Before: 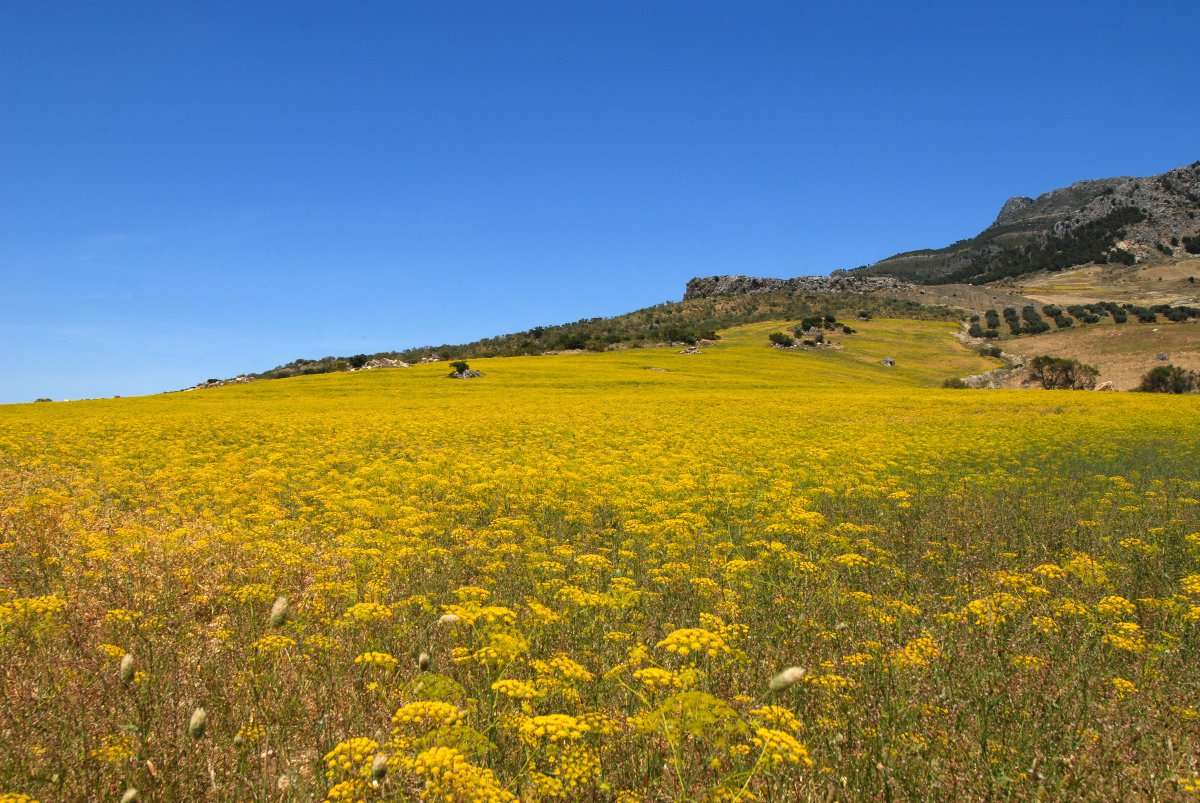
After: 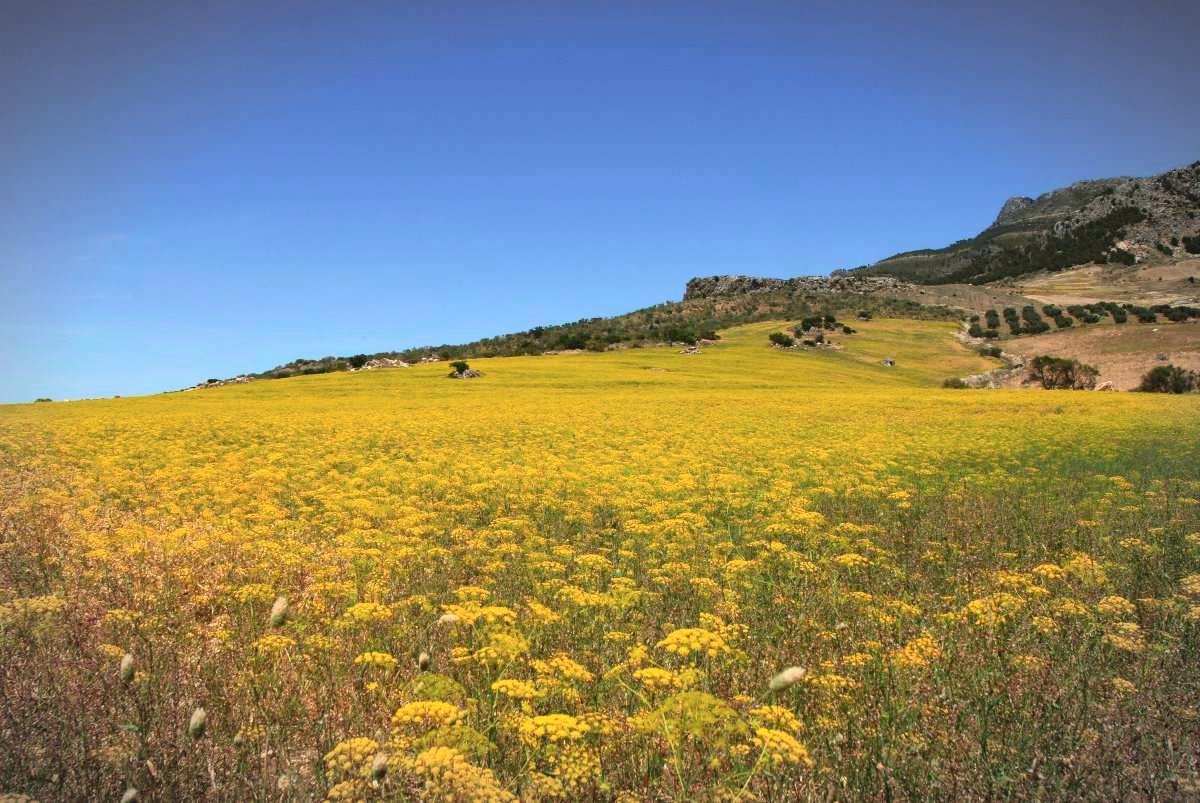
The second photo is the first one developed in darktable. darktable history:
vignetting: fall-off start 87%, automatic ratio true
tone curve: curves: ch0 [(0, 0.049) (0.175, 0.178) (0.466, 0.498) (0.715, 0.767) (0.819, 0.851) (1, 0.961)]; ch1 [(0, 0) (0.437, 0.398) (0.476, 0.466) (0.505, 0.505) (0.534, 0.544) (0.595, 0.608) (0.641, 0.643) (1, 1)]; ch2 [(0, 0) (0.359, 0.379) (0.437, 0.44) (0.489, 0.495) (0.518, 0.537) (0.579, 0.579) (1, 1)], color space Lab, independent channels, preserve colors none
